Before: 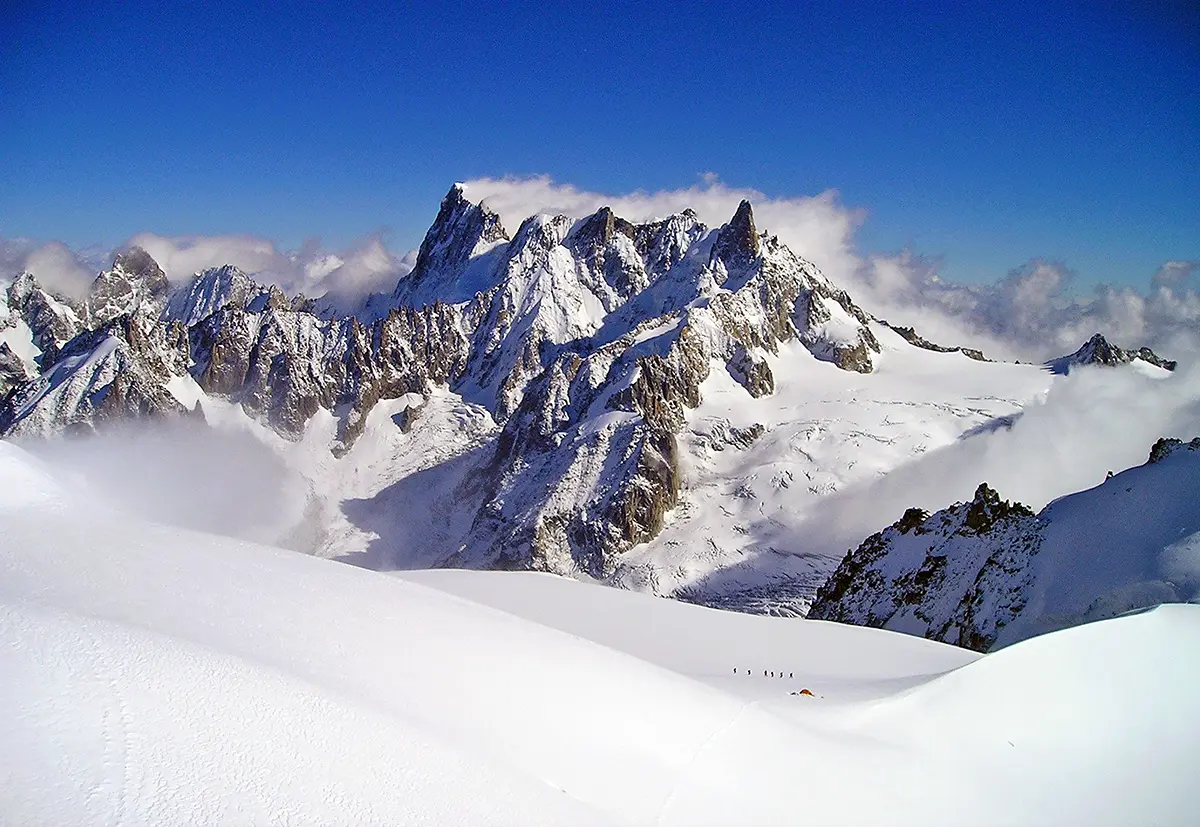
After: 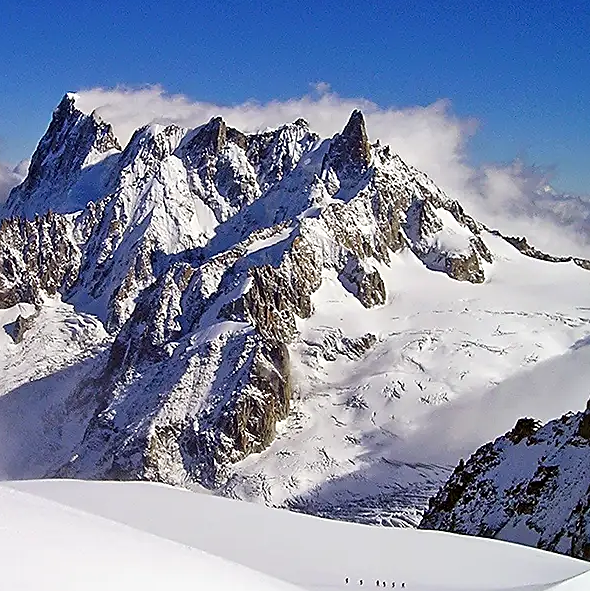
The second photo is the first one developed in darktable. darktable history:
crop: left 32.347%, top 10.953%, right 18.403%, bottom 17.487%
sharpen: on, module defaults
